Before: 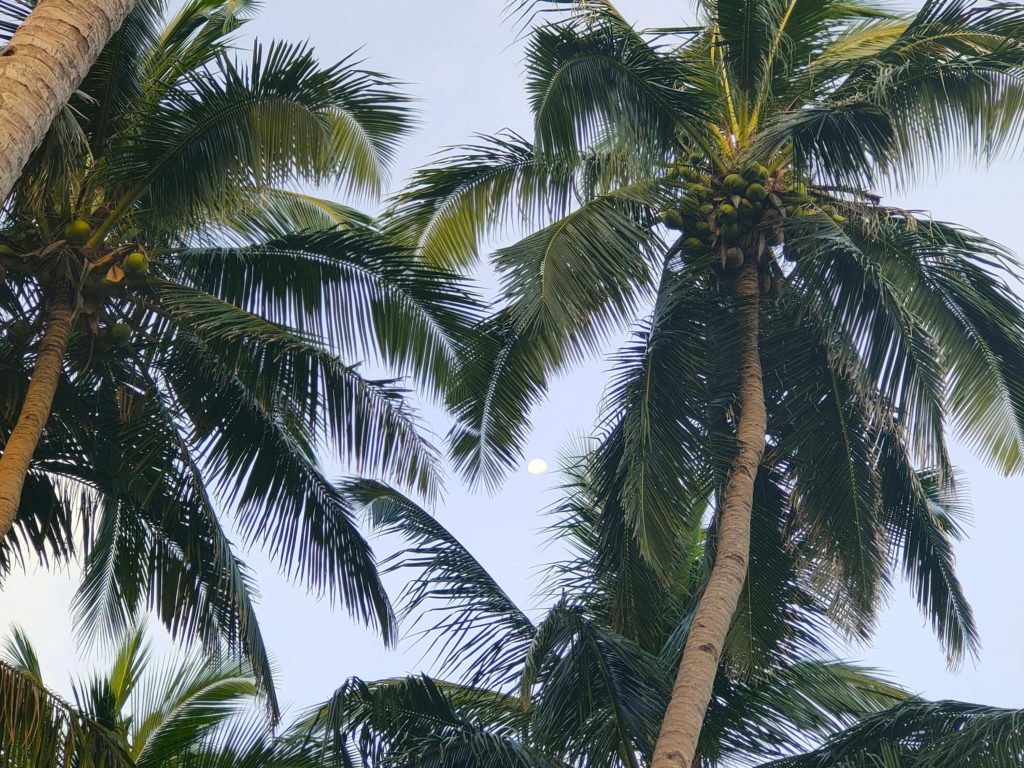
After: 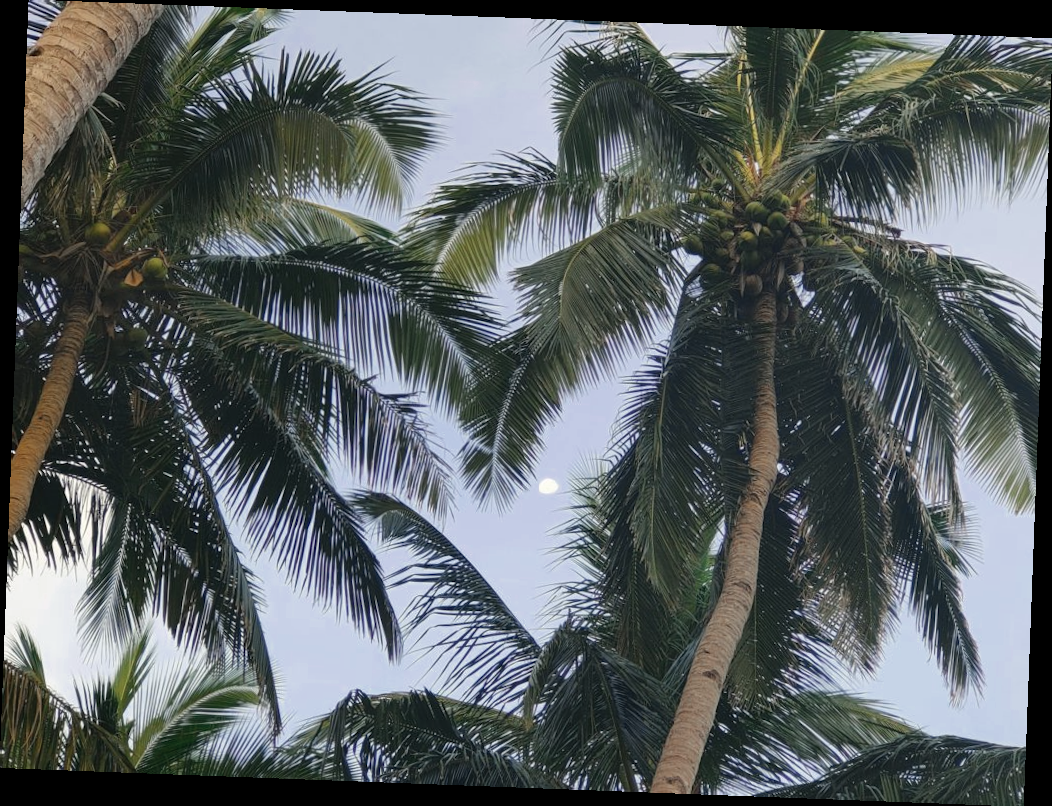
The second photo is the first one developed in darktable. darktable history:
color zones: curves: ch0 [(0, 0.5) (0.125, 0.4) (0.25, 0.5) (0.375, 0.4) (0.5, 0.4) (0.625, 0.35) (0.75, 0.35) (0.875, 0.5)]; ch1 [(0, 0.35) (0.125, 0.45) (0.25, 0.35) (0.375, 0.35) (0.5, 0.35) (0.625, 0.35) (0.75, 0.45) (0.875, 0.35)]; ch2 [(0, 0.6) (0.125, 0.5) (0.25, 0.5) (0.375, 0.6) (0.5, 0.6) (0.625, 0.5) (0.75, 0.5) (0.875, 0.5)]
rotate and perspective: rotation 2.17°, automatic cropping off
